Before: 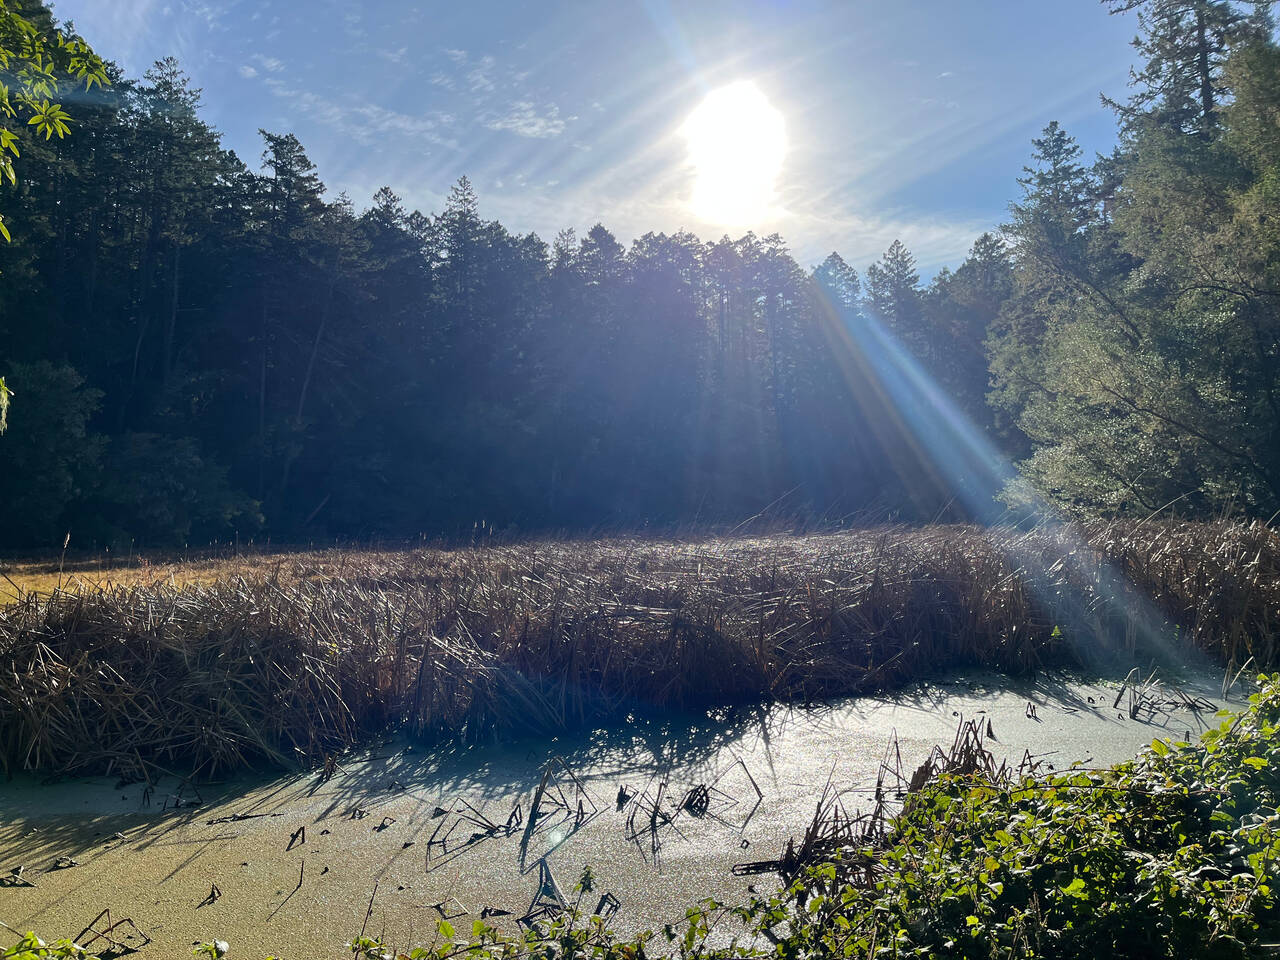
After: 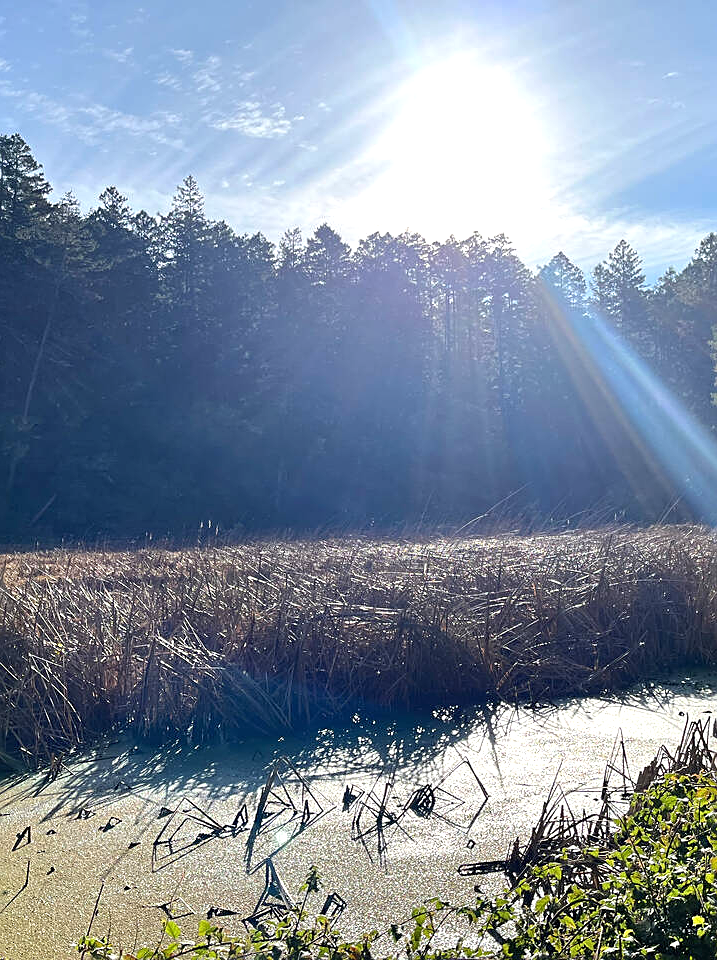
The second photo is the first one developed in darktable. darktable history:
crop: left 21.42%, right 22.527%
exposure: black level correction 0, exposure 0.587 EV, compensate highlight preservation false
sharpen: on, module defaults
shadows and highlights: shadows 37, highlights -27.09, soften with gaussian
